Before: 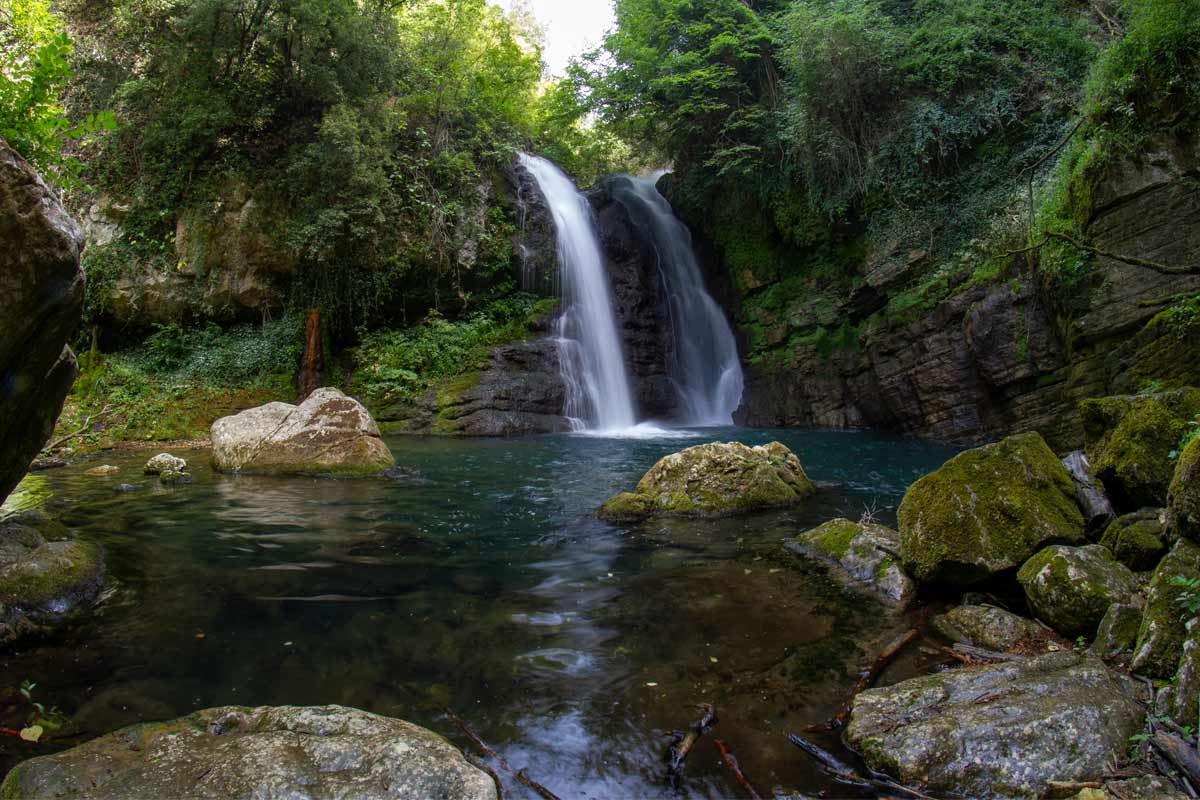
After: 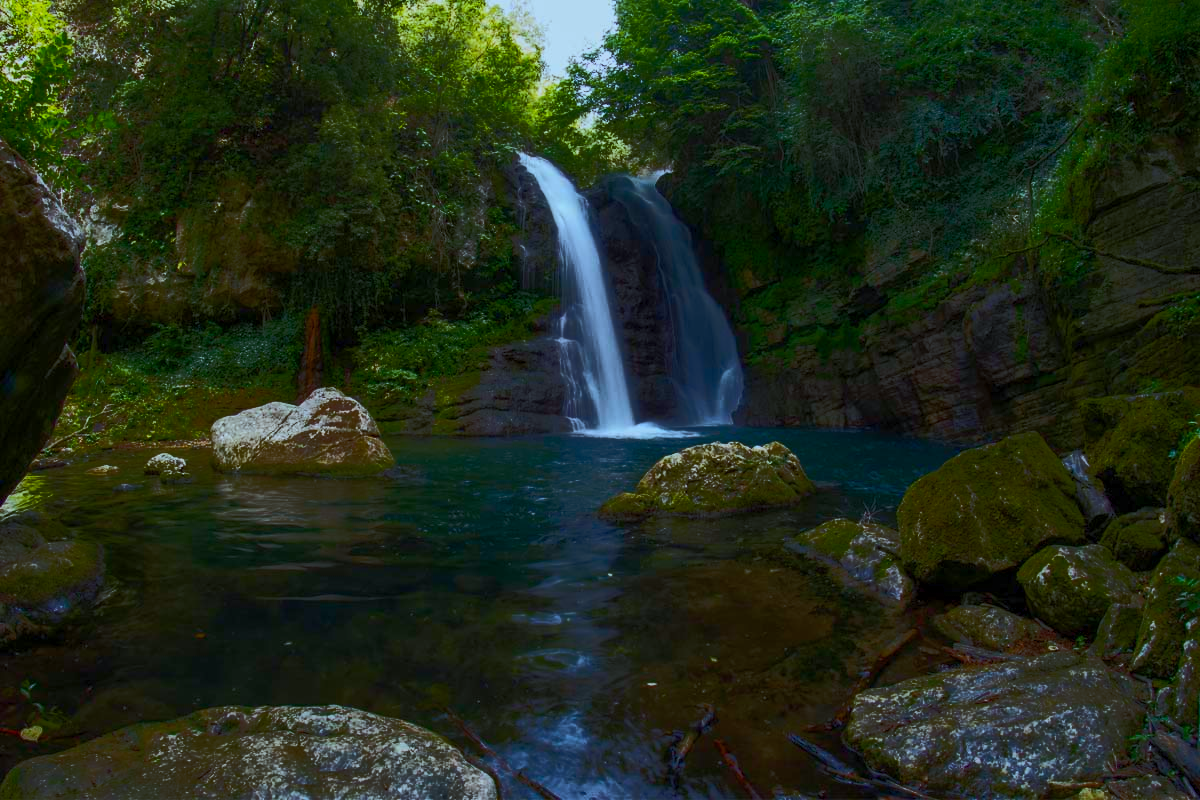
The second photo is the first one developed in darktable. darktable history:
color balance rgb: perceptual saturation grading › global saturation 35.848%, perceptual saturation grading › shadows 34.952%, perceptual brilliance grading › highlights 1.672%, perceptual brilliance grading › mid-tones -49.626%, perceptual brilliance grading › shadows -50.03%, contrast -29.909%
exposure: exposure 0.21 EV, compensate highlight preservation false
levels: gray 59.37%
color correction: highlights a* -10.54, highlights b* -19.31
